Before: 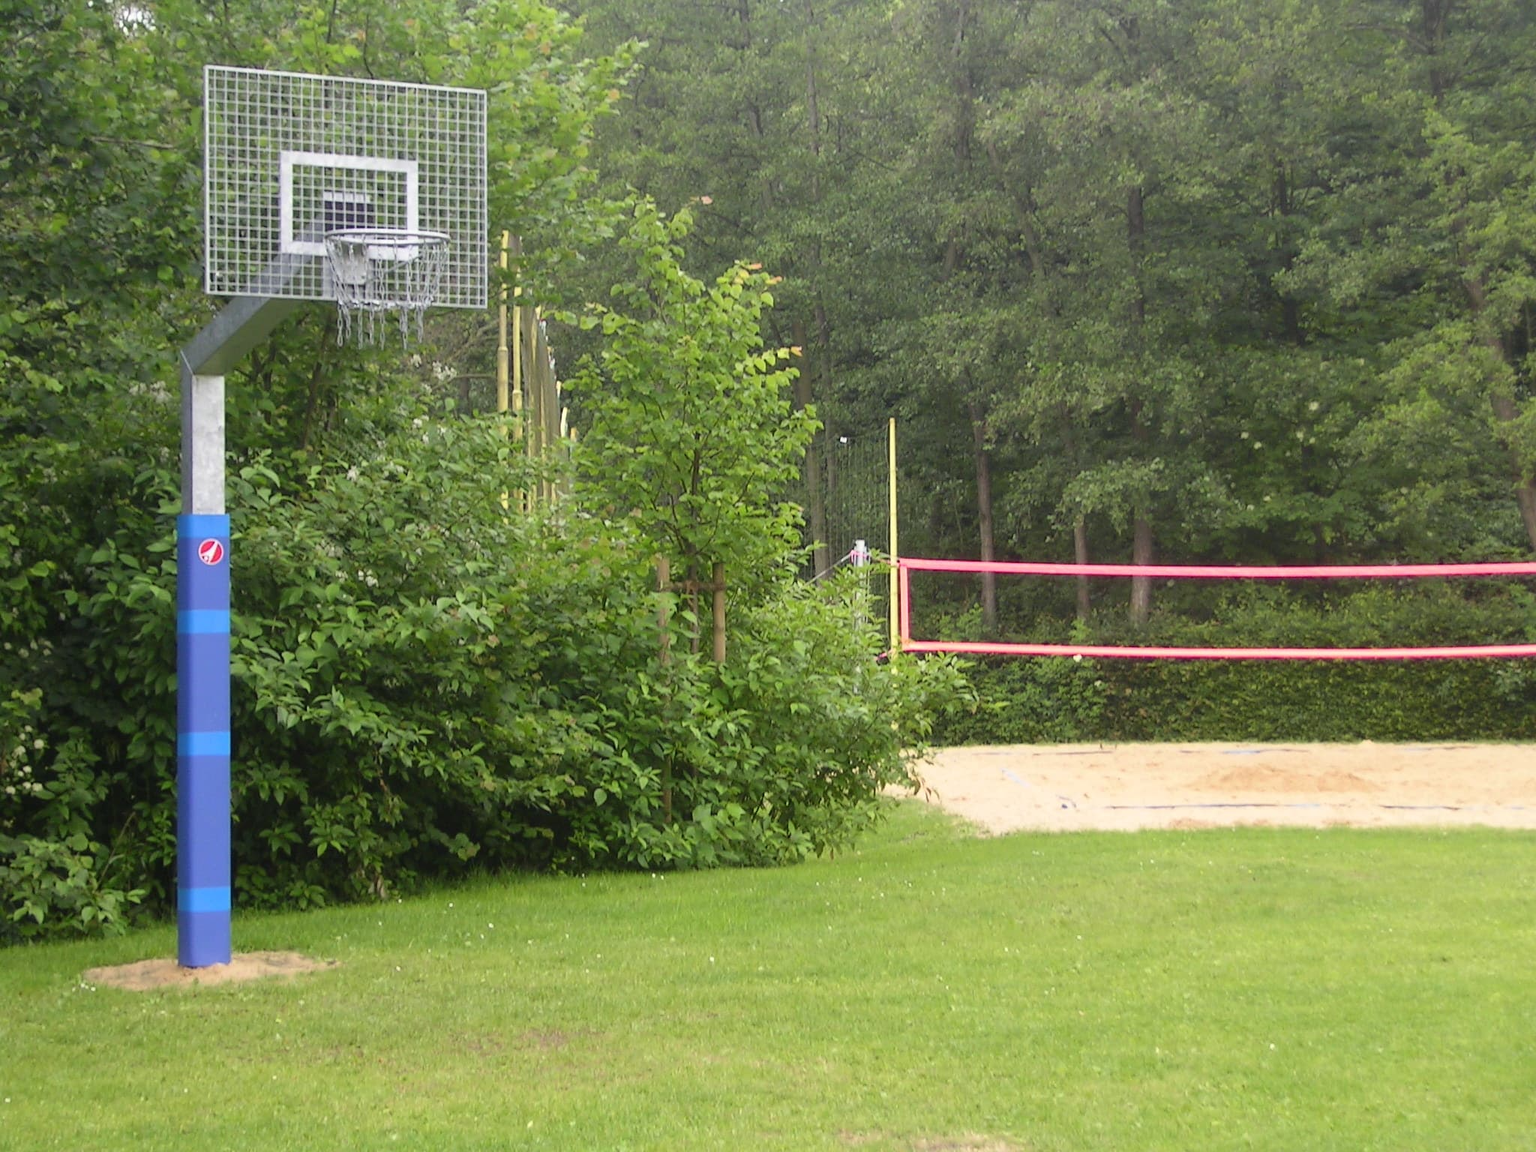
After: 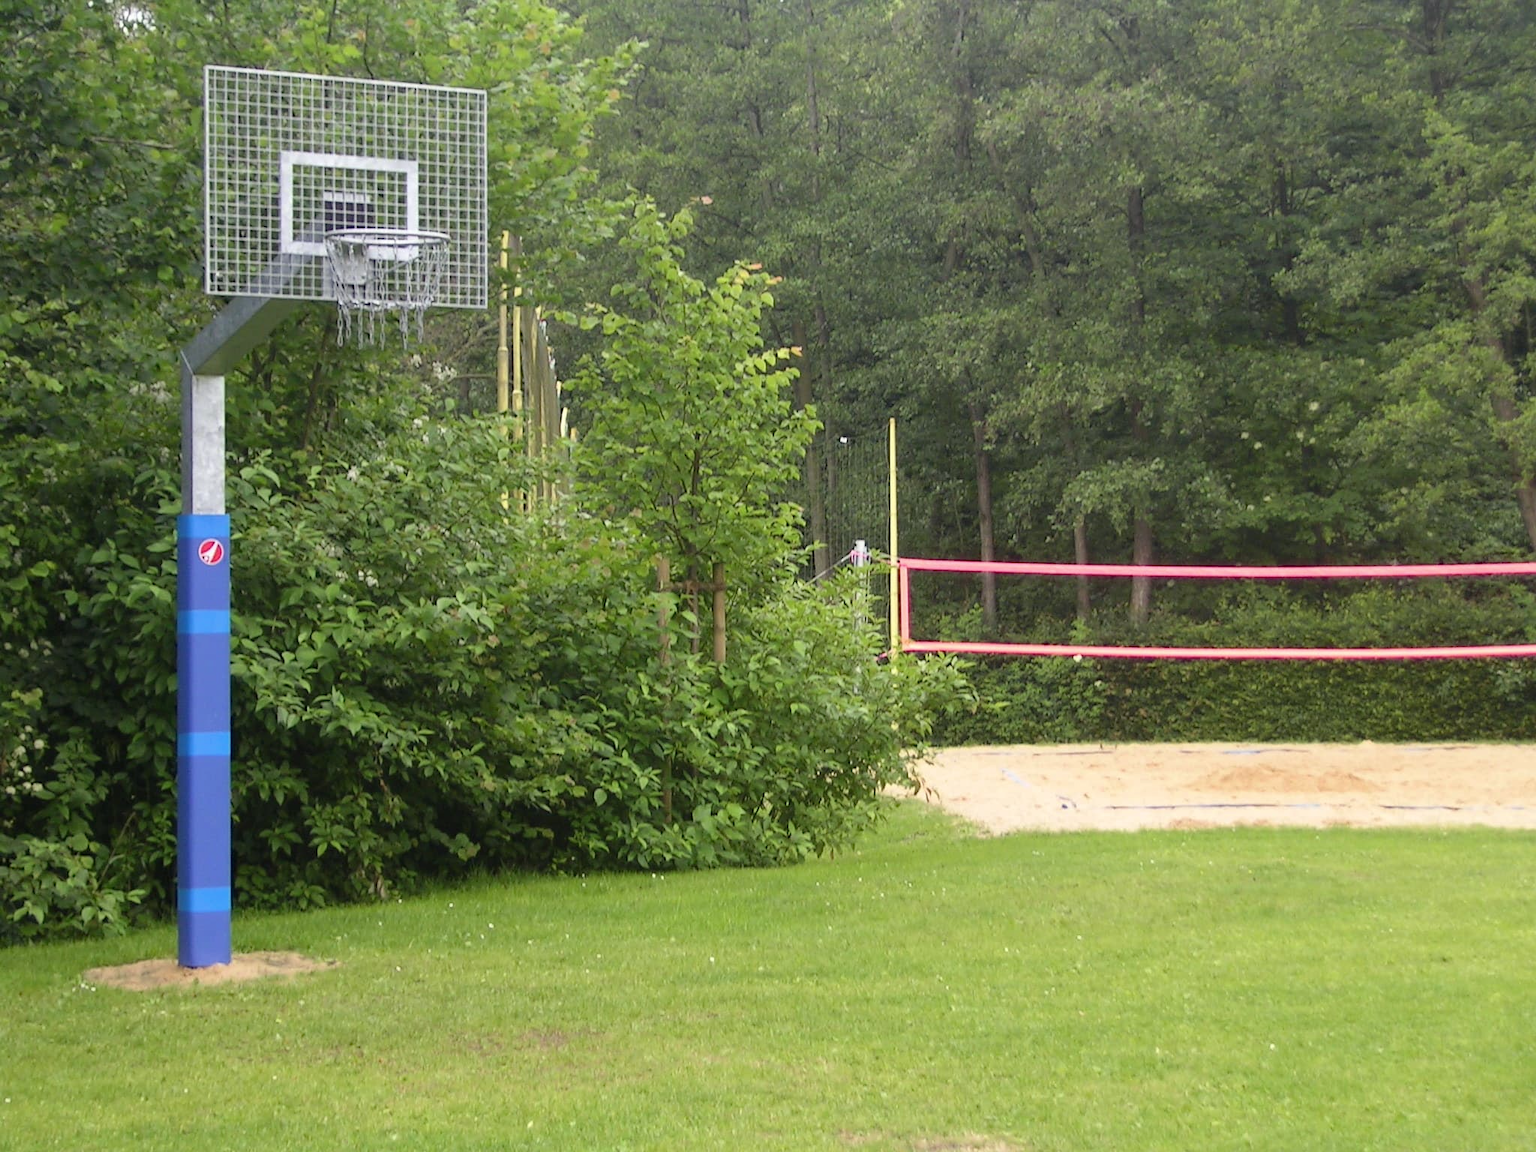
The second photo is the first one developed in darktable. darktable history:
haze removal: adaptive false
contrast brightness saturation: saturation -0.067
